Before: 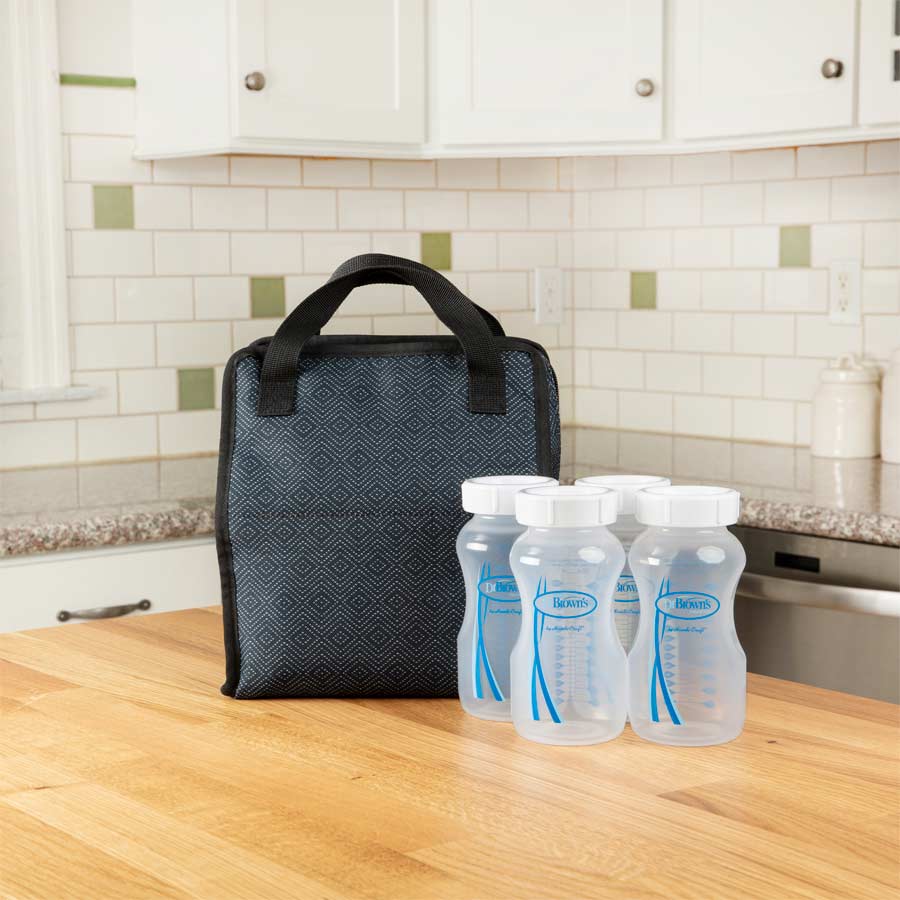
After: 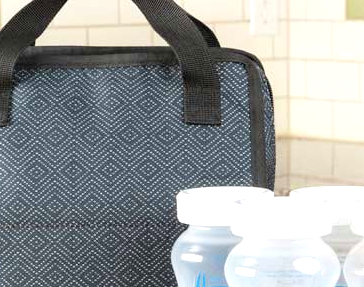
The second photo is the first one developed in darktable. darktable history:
color correction: saturation 0.99
crop: left 31.751%, top 32.172%, right 27.8%, bottom 35.83%
contrast brightness saturation: brightness 0.13
exposure: exposure 0.661 EV, compensate highlight preservation false
